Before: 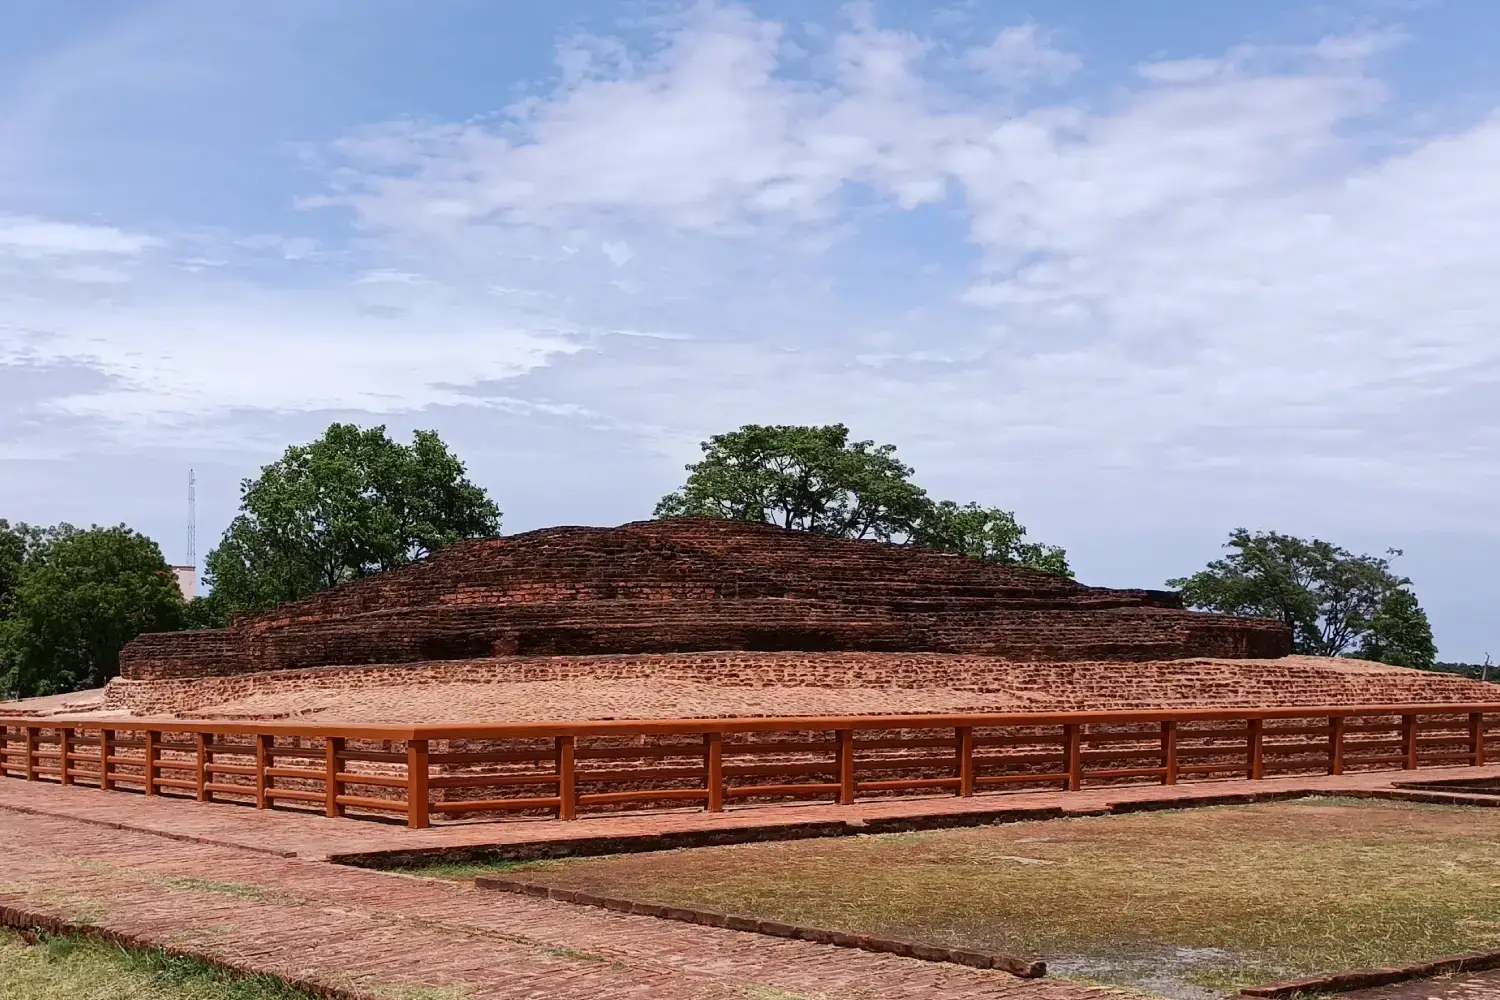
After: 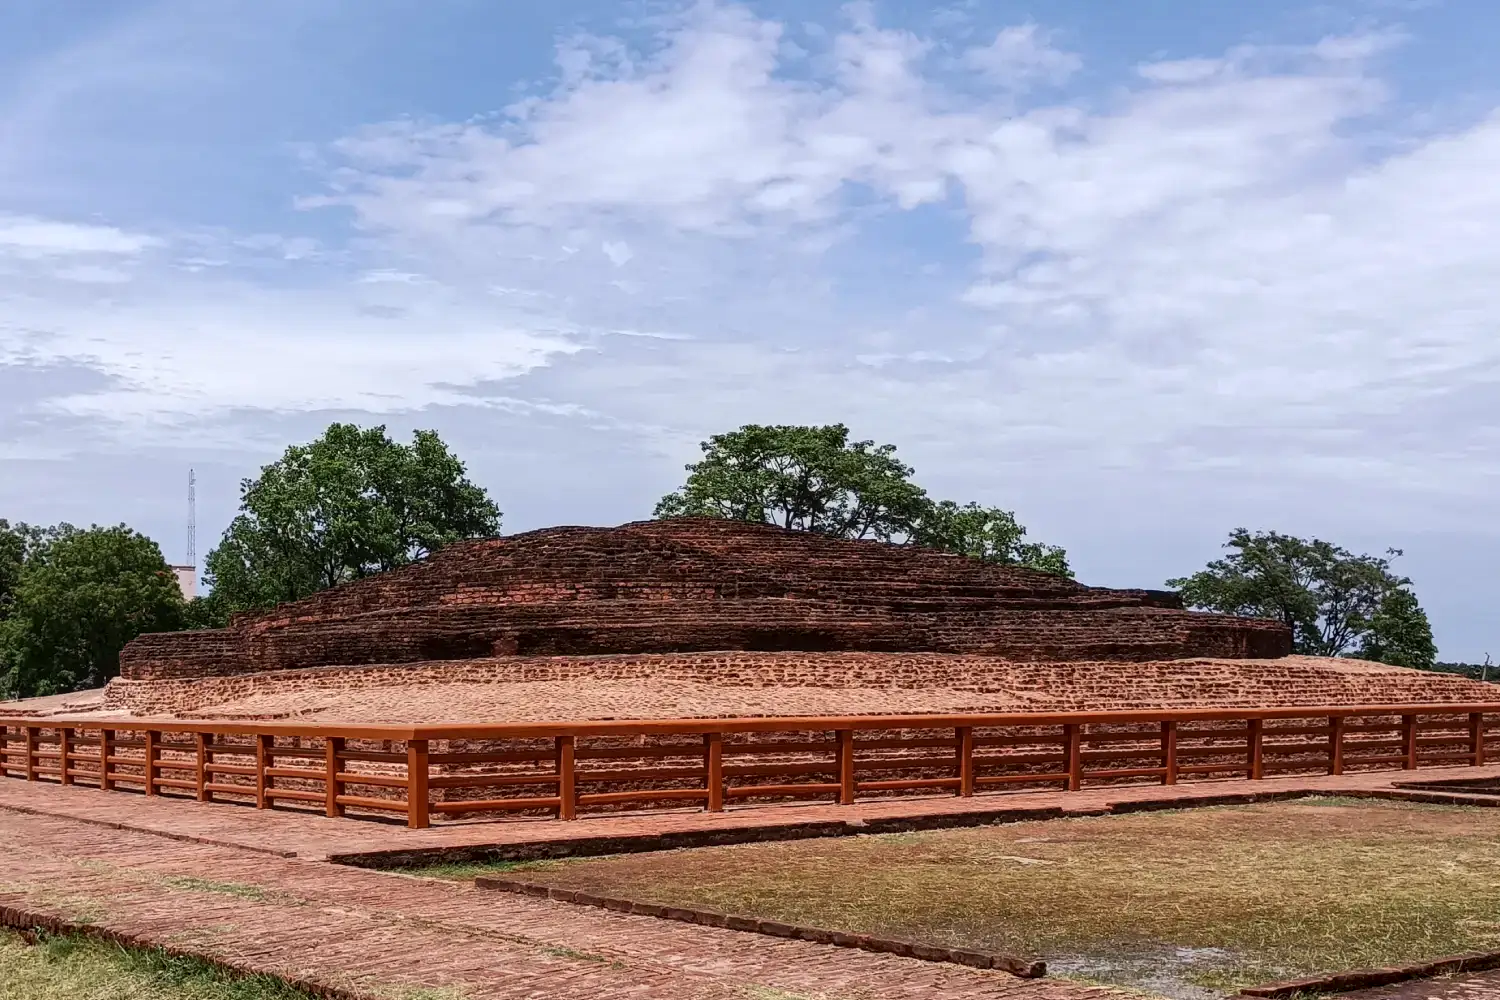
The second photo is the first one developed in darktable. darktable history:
contrast brightness saturation: contrast 0.05
local contrast: on, module defaults
